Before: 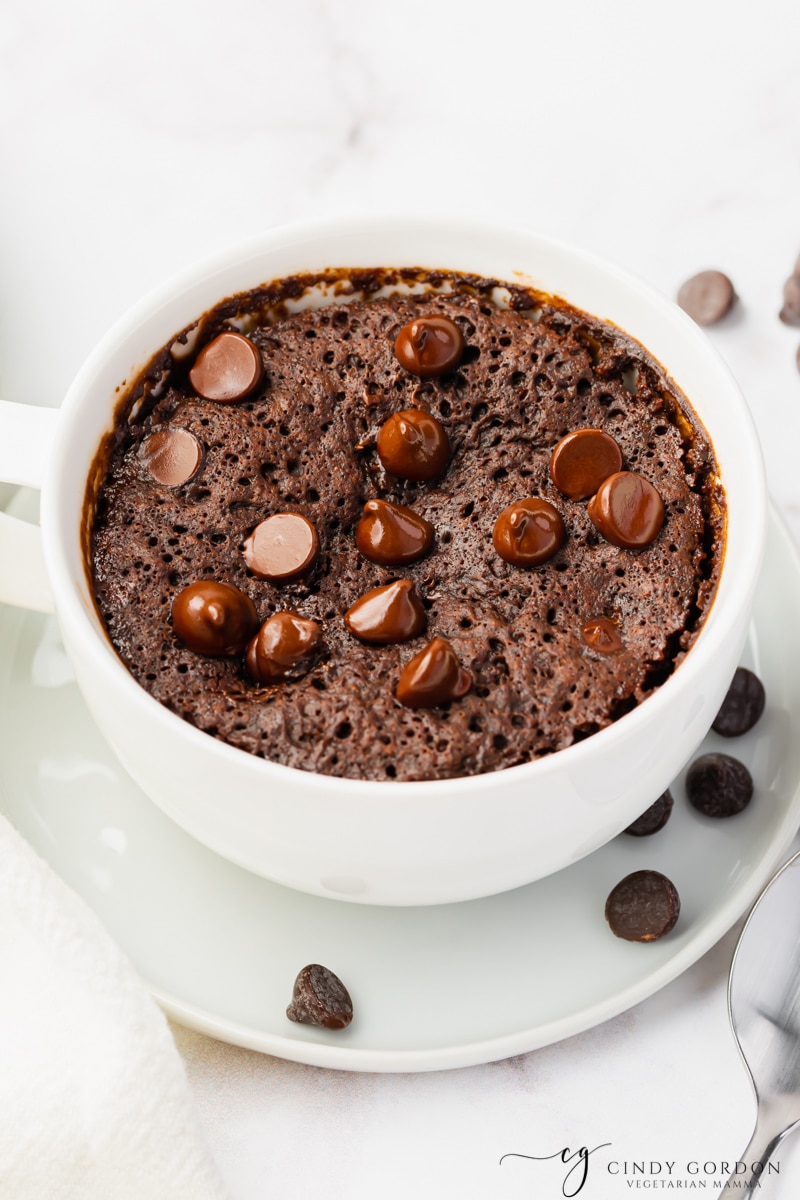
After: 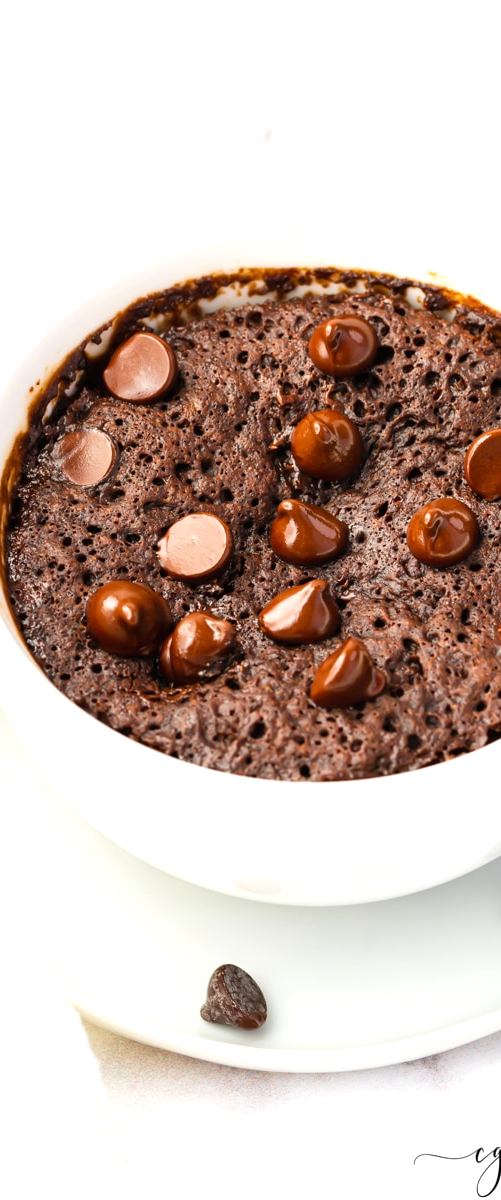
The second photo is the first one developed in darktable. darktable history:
exposure: exposure 0.451 EV, compensate highlight preservation false
crop: left 10.782%, right 26.573%
